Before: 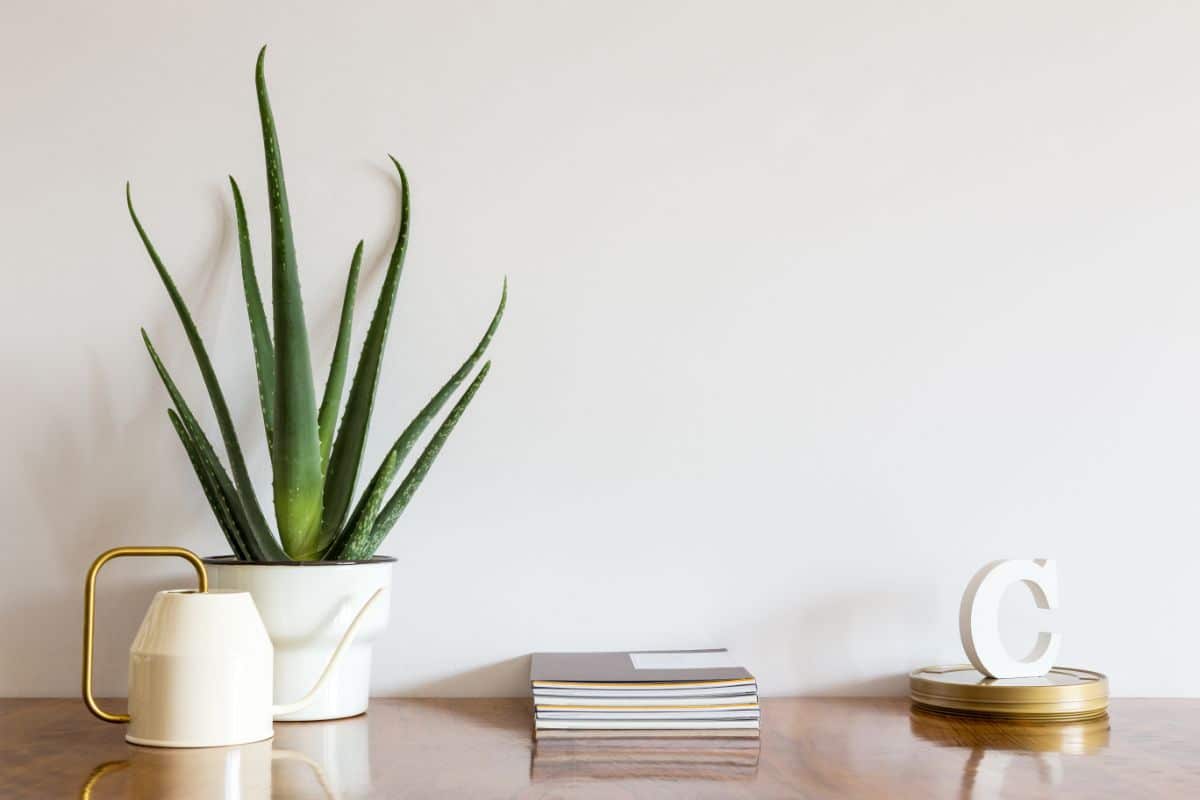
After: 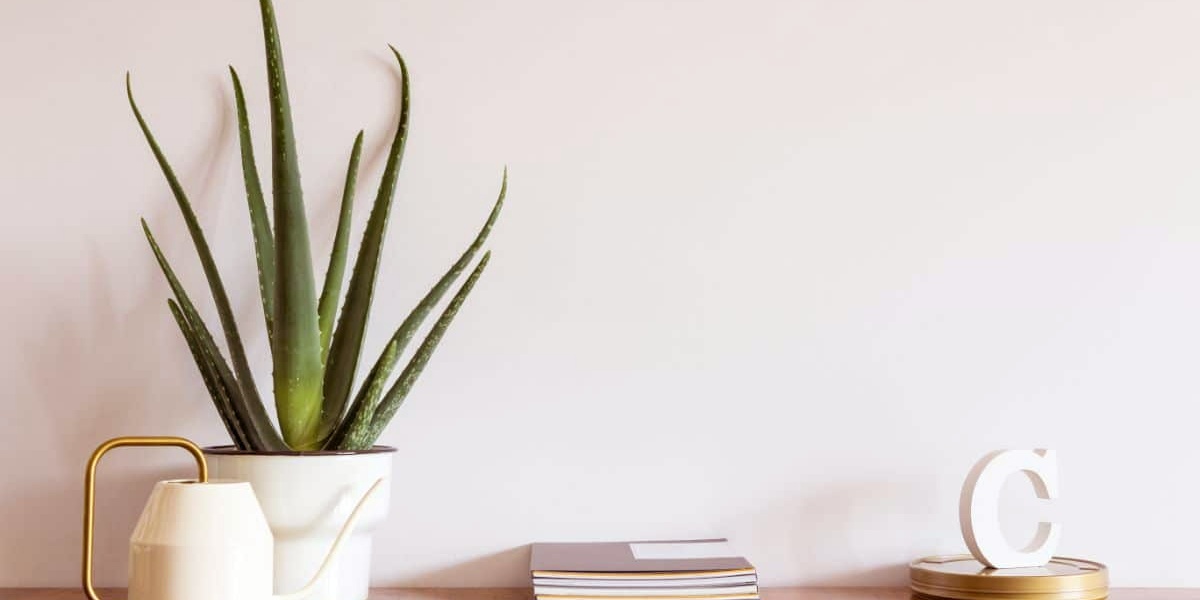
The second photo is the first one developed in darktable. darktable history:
crop: top 13.819%, bottom 11.169%
rgb levels: mode RGB, independent channels, levels [[0, 0.474, 1], [0, 0.5, 1], [0, 0.5, 1]]
